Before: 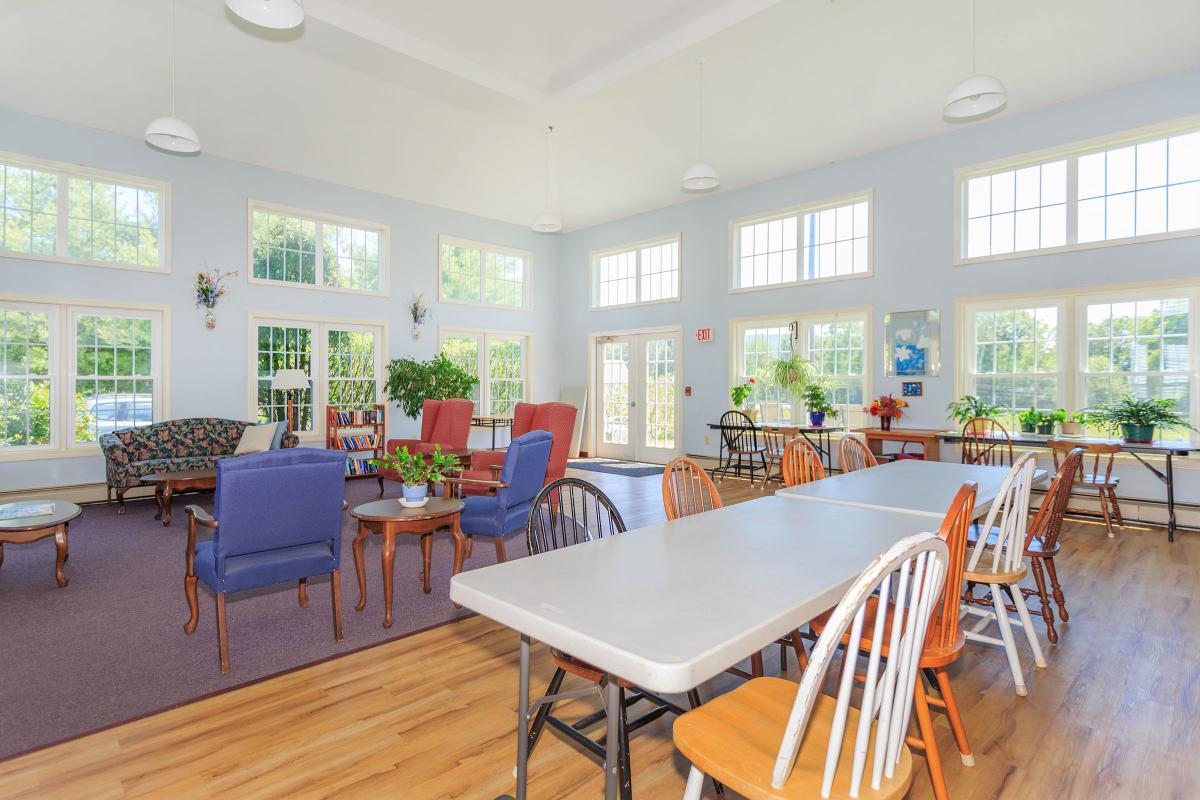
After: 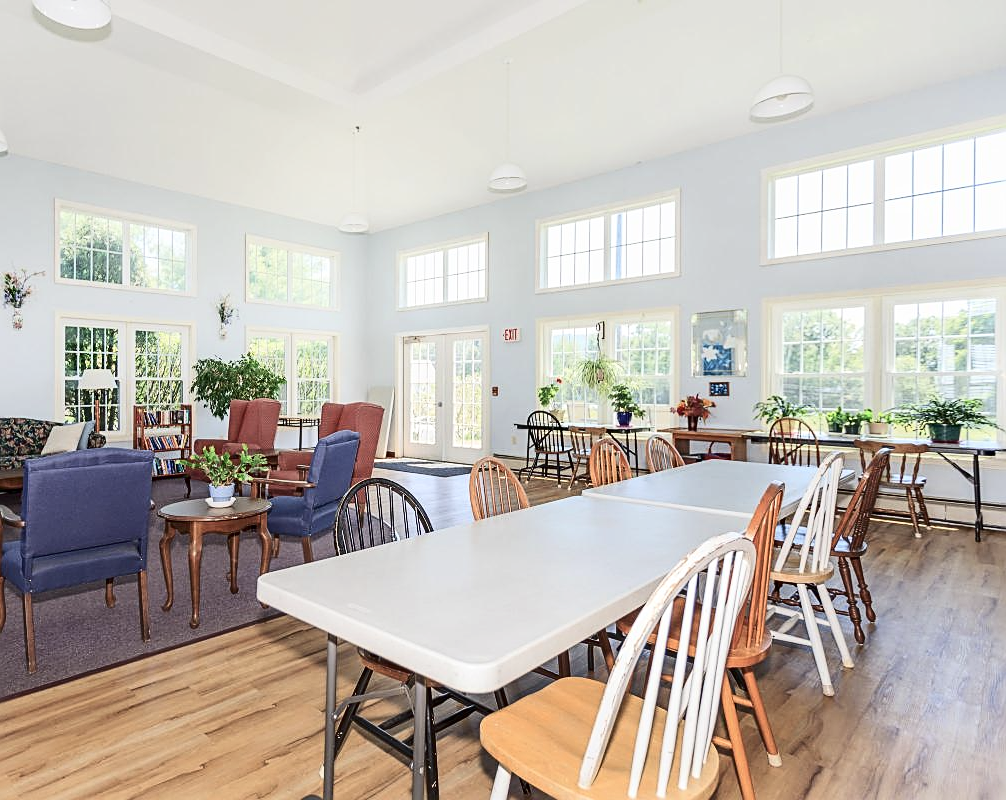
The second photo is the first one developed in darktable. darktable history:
crop: left 16.145%
contrast brightness saturation: contrast 0.25, saturation -0.31
sharpen: on, module defaults
